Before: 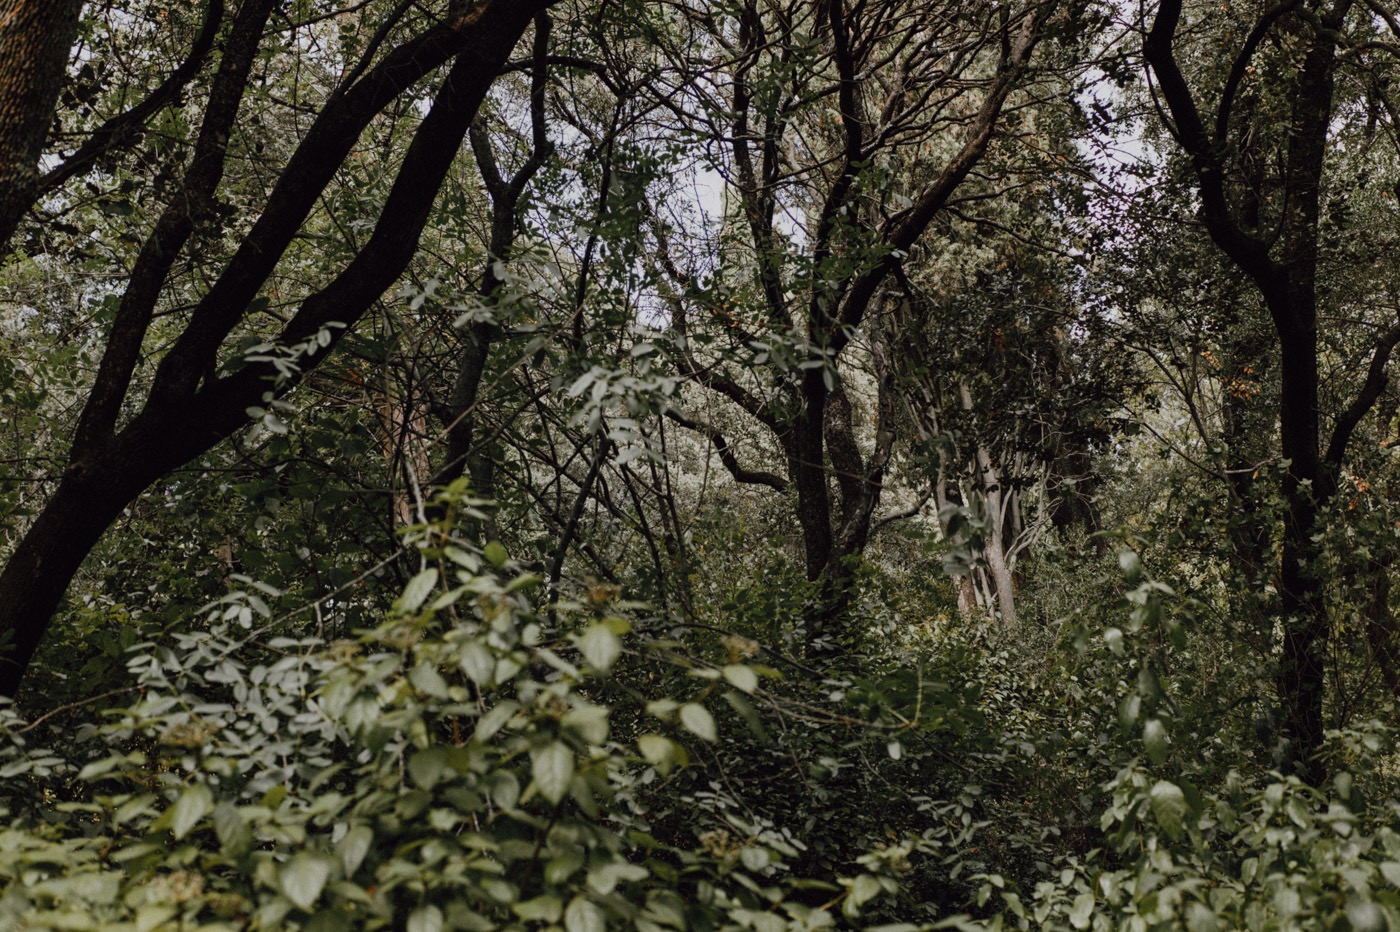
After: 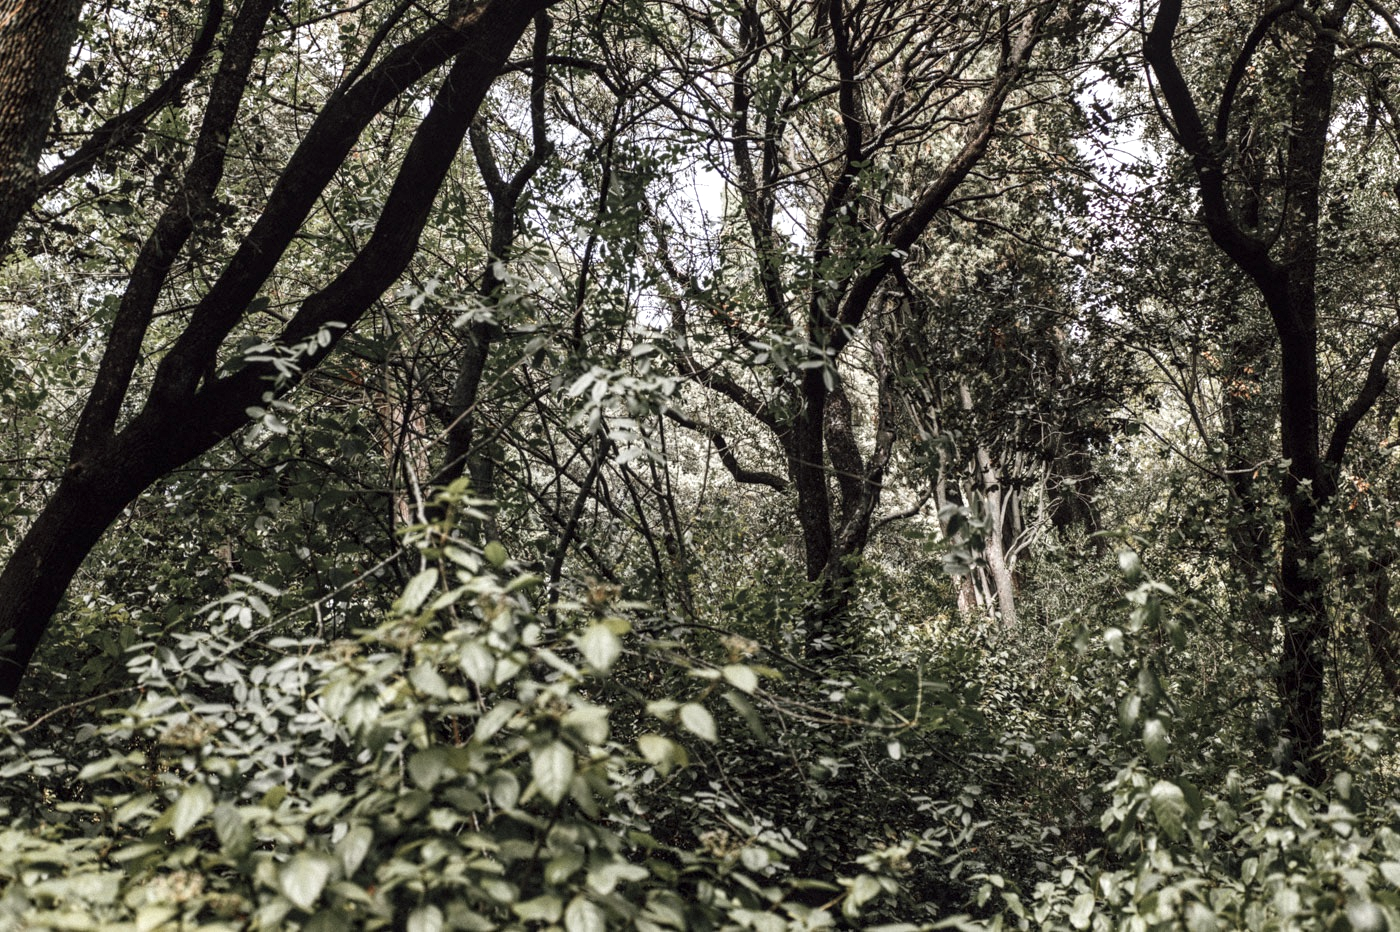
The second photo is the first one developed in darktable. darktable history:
local contrast: on, module defaults
exposure: black level correction 0, exposure 1 EV, compensate highlight preservation false
contrast brightness saturation: contrast 0.1, saturation -0.359
